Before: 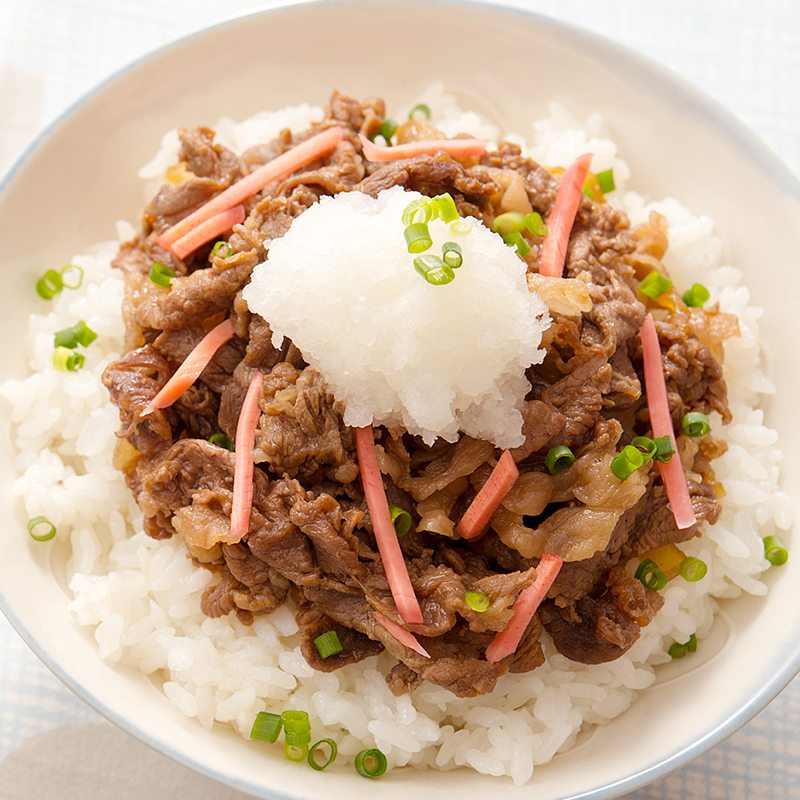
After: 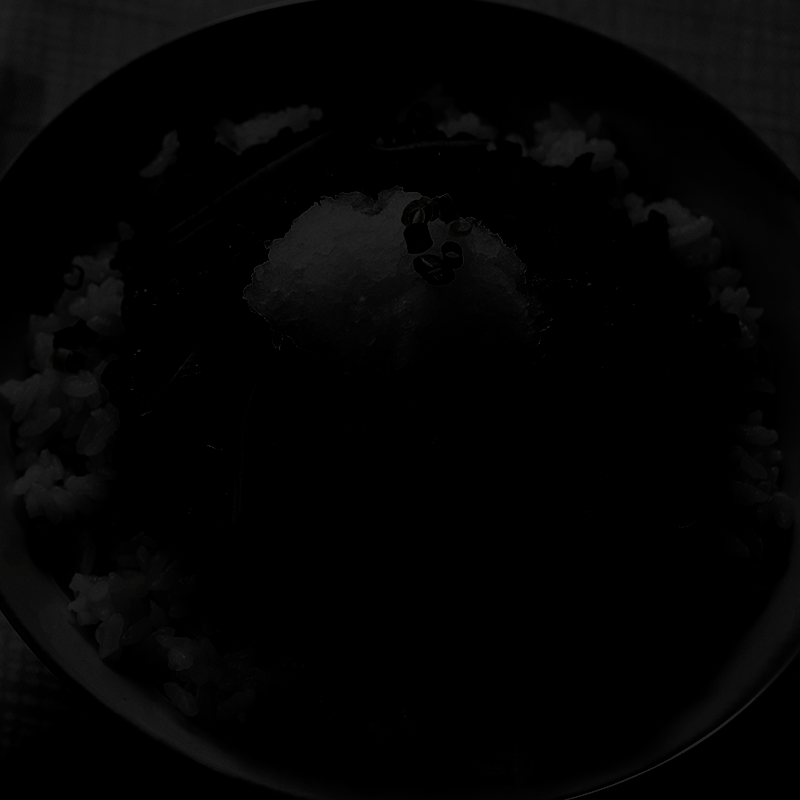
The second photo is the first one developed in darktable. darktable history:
exposure: black level correction -0.028, compensate highlight preservation false
tone curve: curves: ch0 [(0, 0.032) (0.094, 0.08) (0.265, 0.208) (0.41, 0.417) (0.485, 0.524) (0.638, 0.673) (0.845, 0.828) (0.994, 0.964)]; ch1 [(0, 0) (0.161, 0.092) (0.37, 0.302) (0.437, 0.456) (0.469, 0.482) (0.498, 0.504) (0.576, 0.583) (0.644, 0.638) (0.725, 0.765) (1, 1)]; ch2 [(0, 0) (0.352, 0.403) (0.45, 0.469) (0.502, 0.504) (0.54, 0.521) (0.589, 0.576) (1, 1)], color space Lab, independent channels, preserve colors none
local contrast: highlights 100%, shadows 100%, detail 120%, midtone range 0.2
haze removal: strength 0.29, distance 0.25, compatibility mode true, adaptive false
contrast brightness saturation: contrast -0.26, saturation -0.43
shadows and highlights: soften with gaussian
levels: levels [0.721, 0.937, 0.997]
